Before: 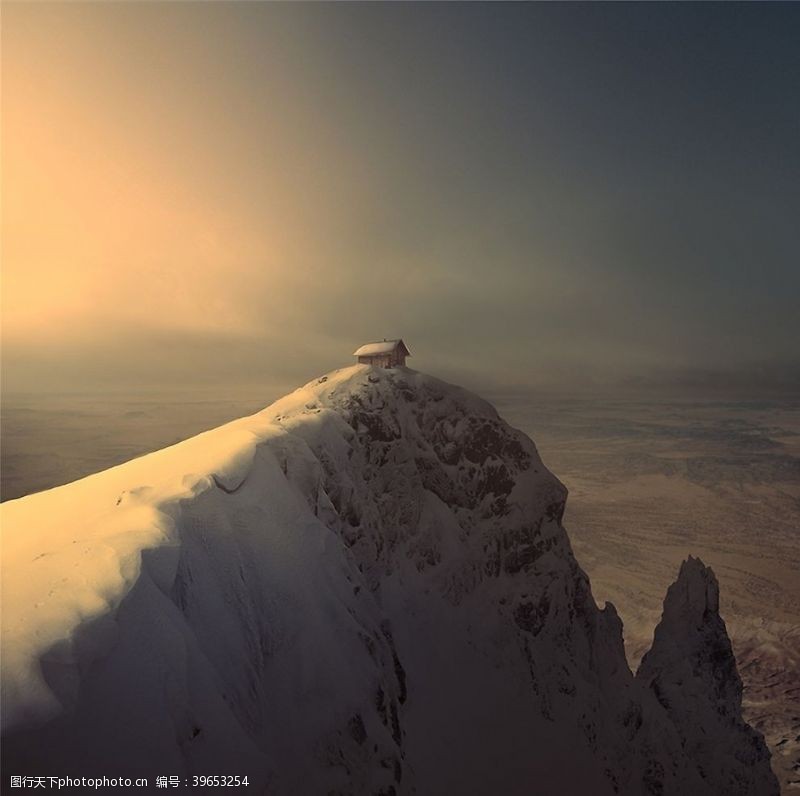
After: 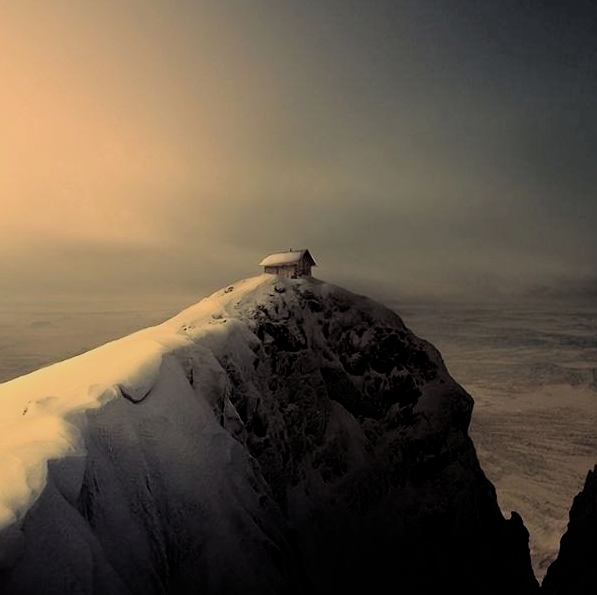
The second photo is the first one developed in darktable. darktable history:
crop and rotate: left 11.831%, top 11.346%, right 13.429%, bottom 13.899%
filmic rgb: black relative exposure -3.31 EV, white relative exposure 3.45 EV, hardness 2.36, contrast 1.103
